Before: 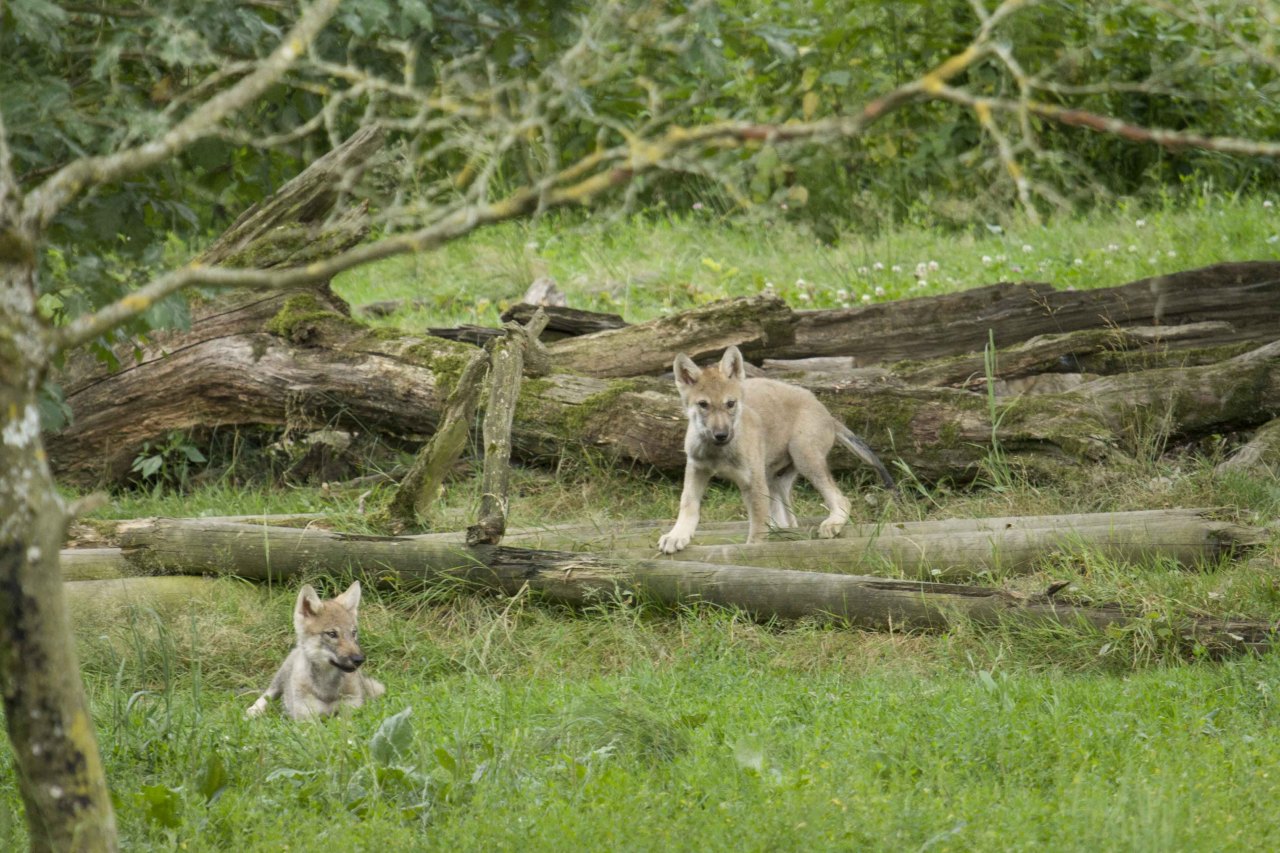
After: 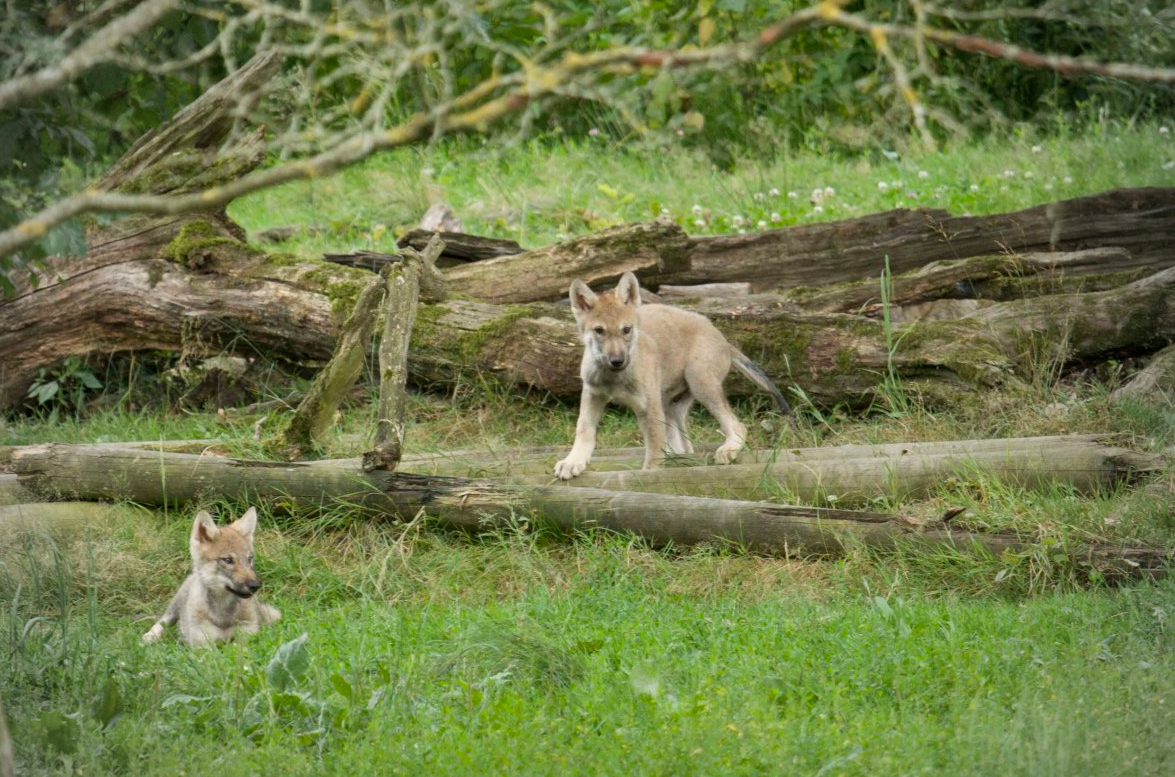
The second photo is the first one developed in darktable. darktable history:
vignetting: fall-off start 73.53%, brightness -0.264
crop and rotate: left 8.139%, top 8.847%
